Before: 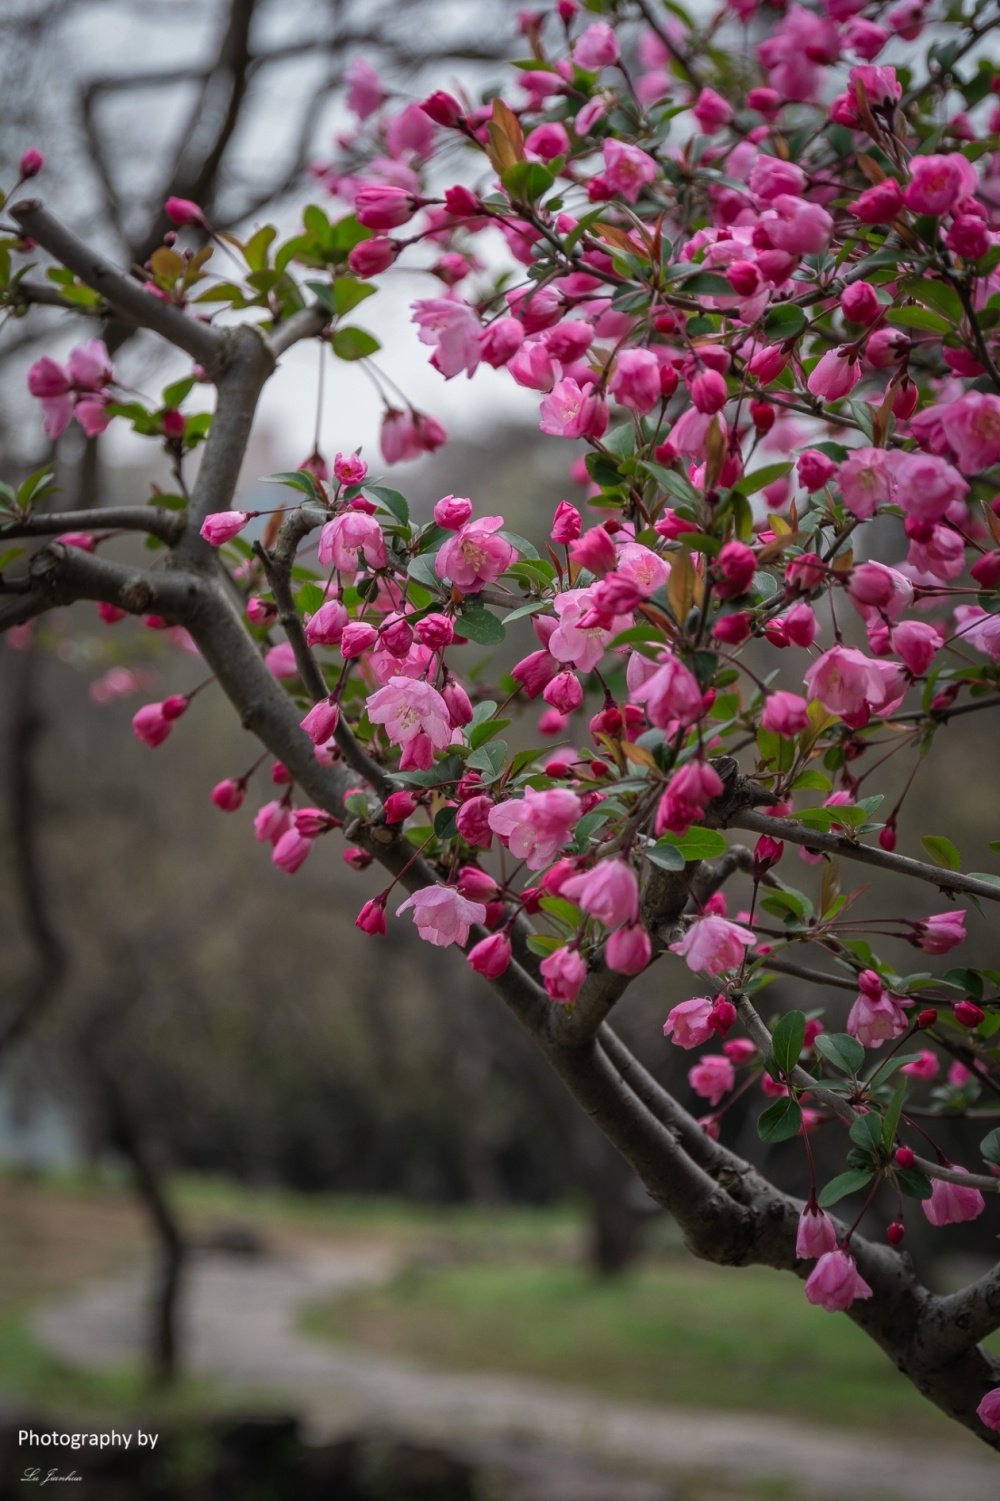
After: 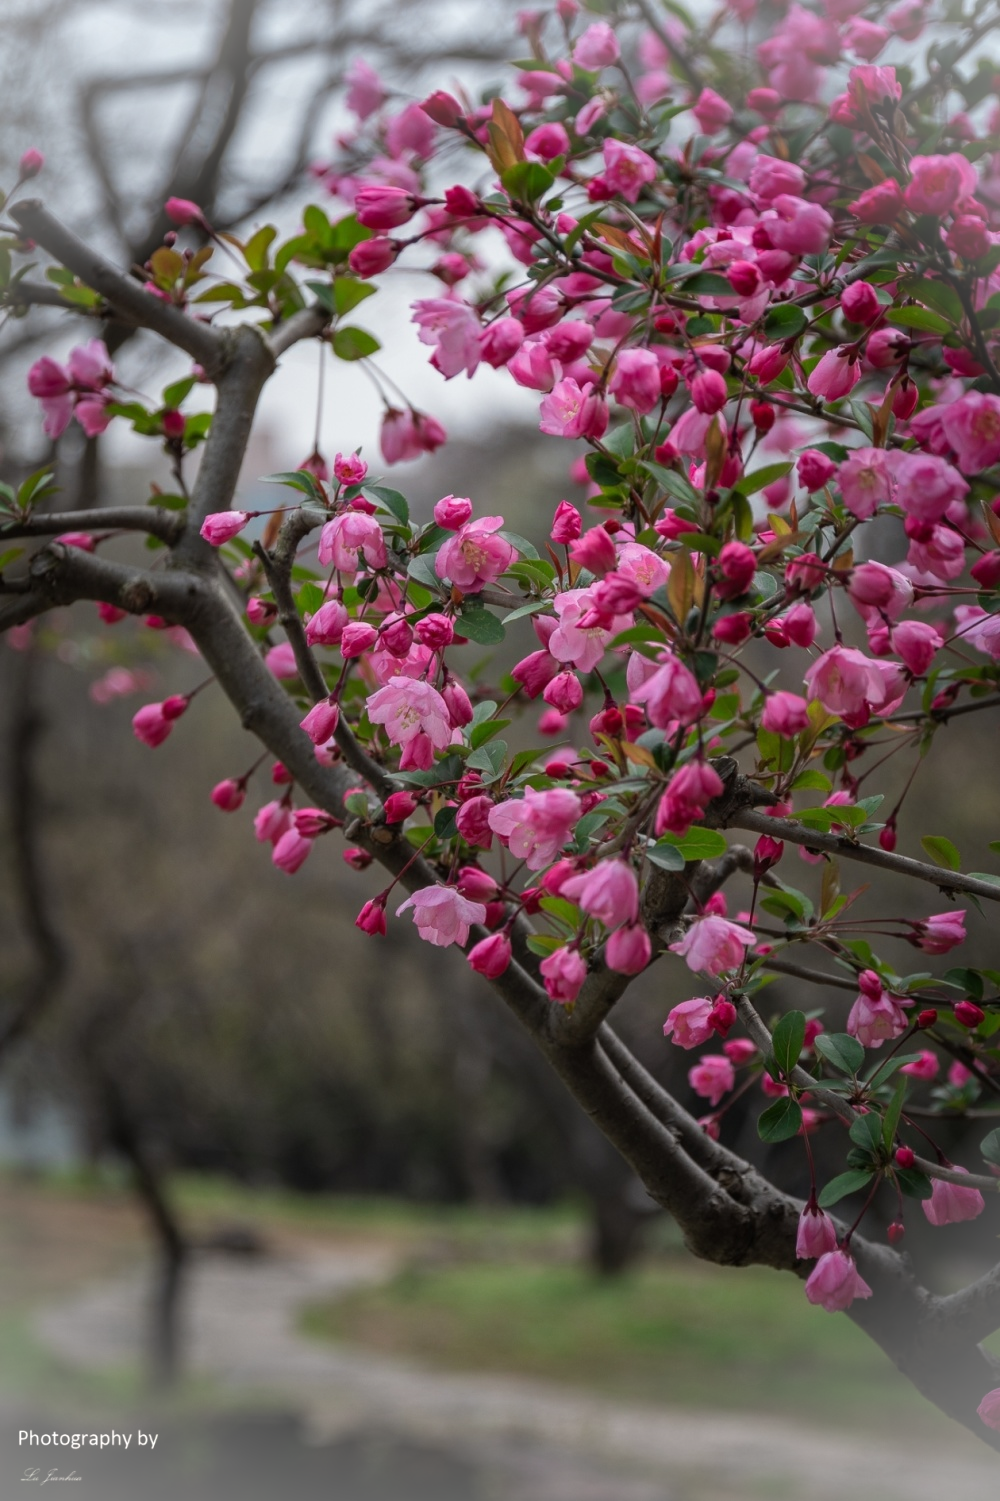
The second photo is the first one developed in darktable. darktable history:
vignetting: brightness 0.289, saturation -0.001
